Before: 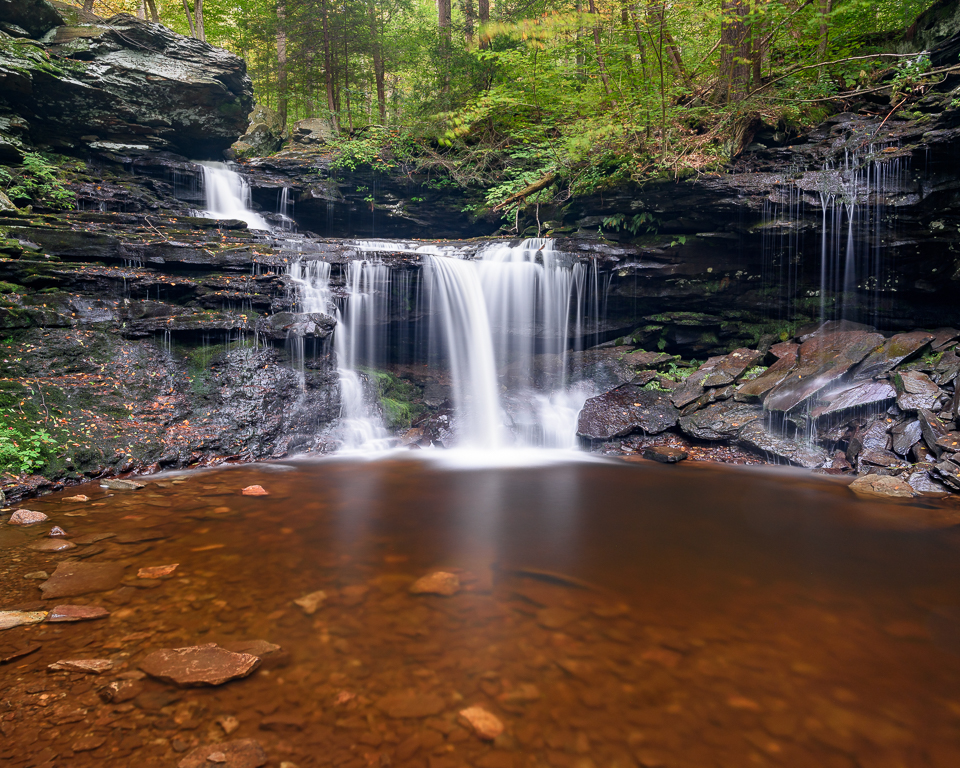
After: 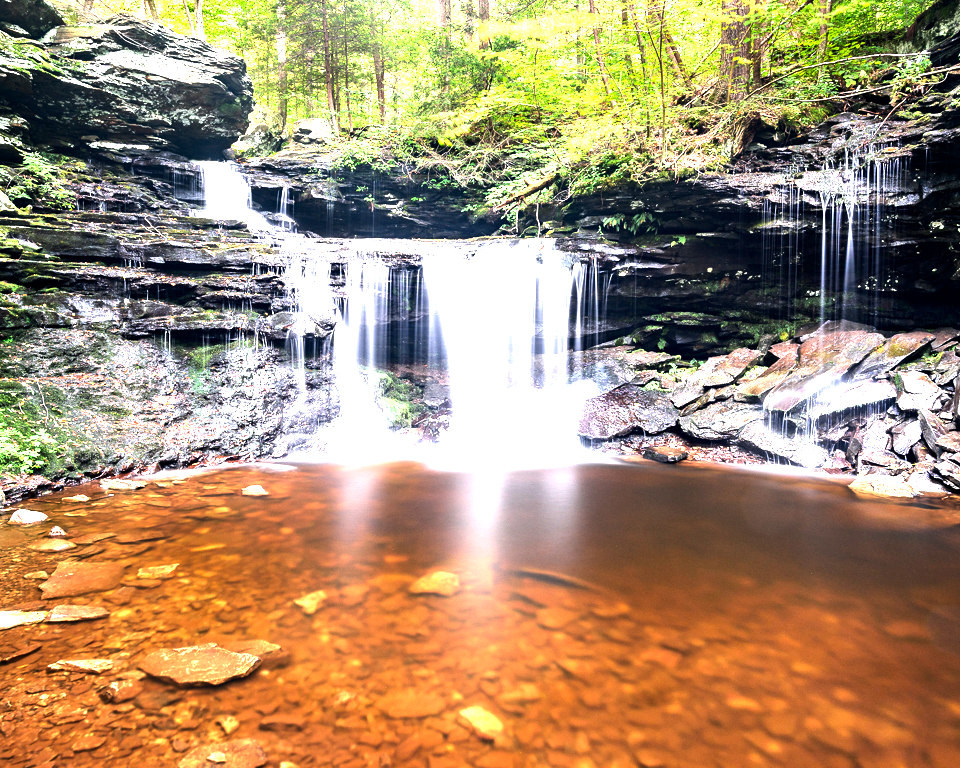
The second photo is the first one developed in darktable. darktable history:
base curve: curves: ch0 [(0, 0) (0.472, 0.455) (1, 1)], preserve colors none
tone equalizer: -8 EV -1.08 EV, -7 EV -1.01 EV, -6 EV -0.867 EV, -5 EV -0.578 EV, -3 EV 0.578 EV, -2 EV 0.867 EV, -1 EV 1.01 EV, +0 EV 1.08 EV, edges refinement/feathering 500, mask exposure compensation -1.57 EV, preserve details no
exposure: black level correction 0.001, exposure 1.719 EV, compensate exposure bias true, compensate highlight preservation false
